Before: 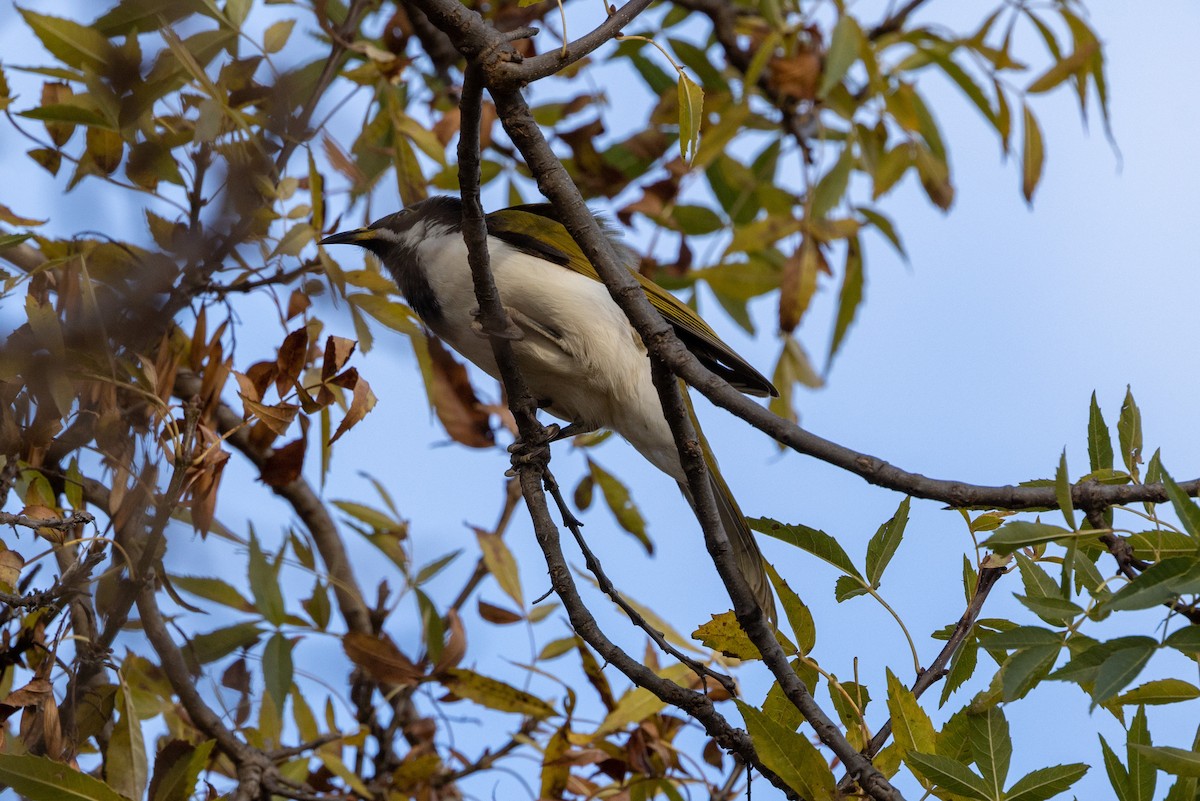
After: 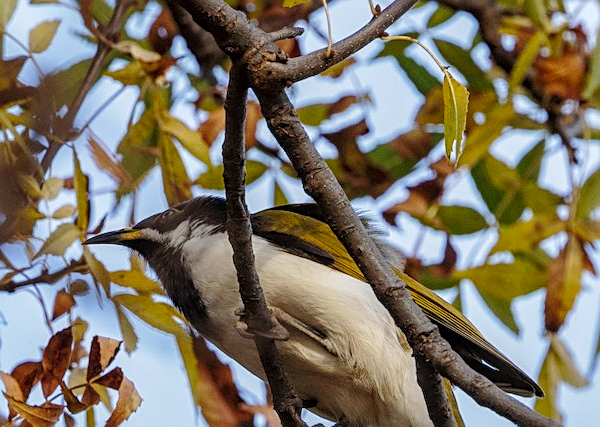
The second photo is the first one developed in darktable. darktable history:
crop: left 19.592%, right 30.342%, bottom 46.62%
base curve: curves: ch0 [(0, 0) (0.028, 0.03) (0.121, 0.232) (0.46, 0.748) (0.859, 0.968) (1, 1)], preserve colors none
exposure: exposure -0.171 EV, compensate highlight preservation false
sharpen: on, module defaults
shadows and highlights: on, module defaults
tone equalizer: -7 EV 0.107 EV, edges refinement/feathering 500, mask exposure compensation -1.57 EV, preserve details no
local contrast: on, module defaults
